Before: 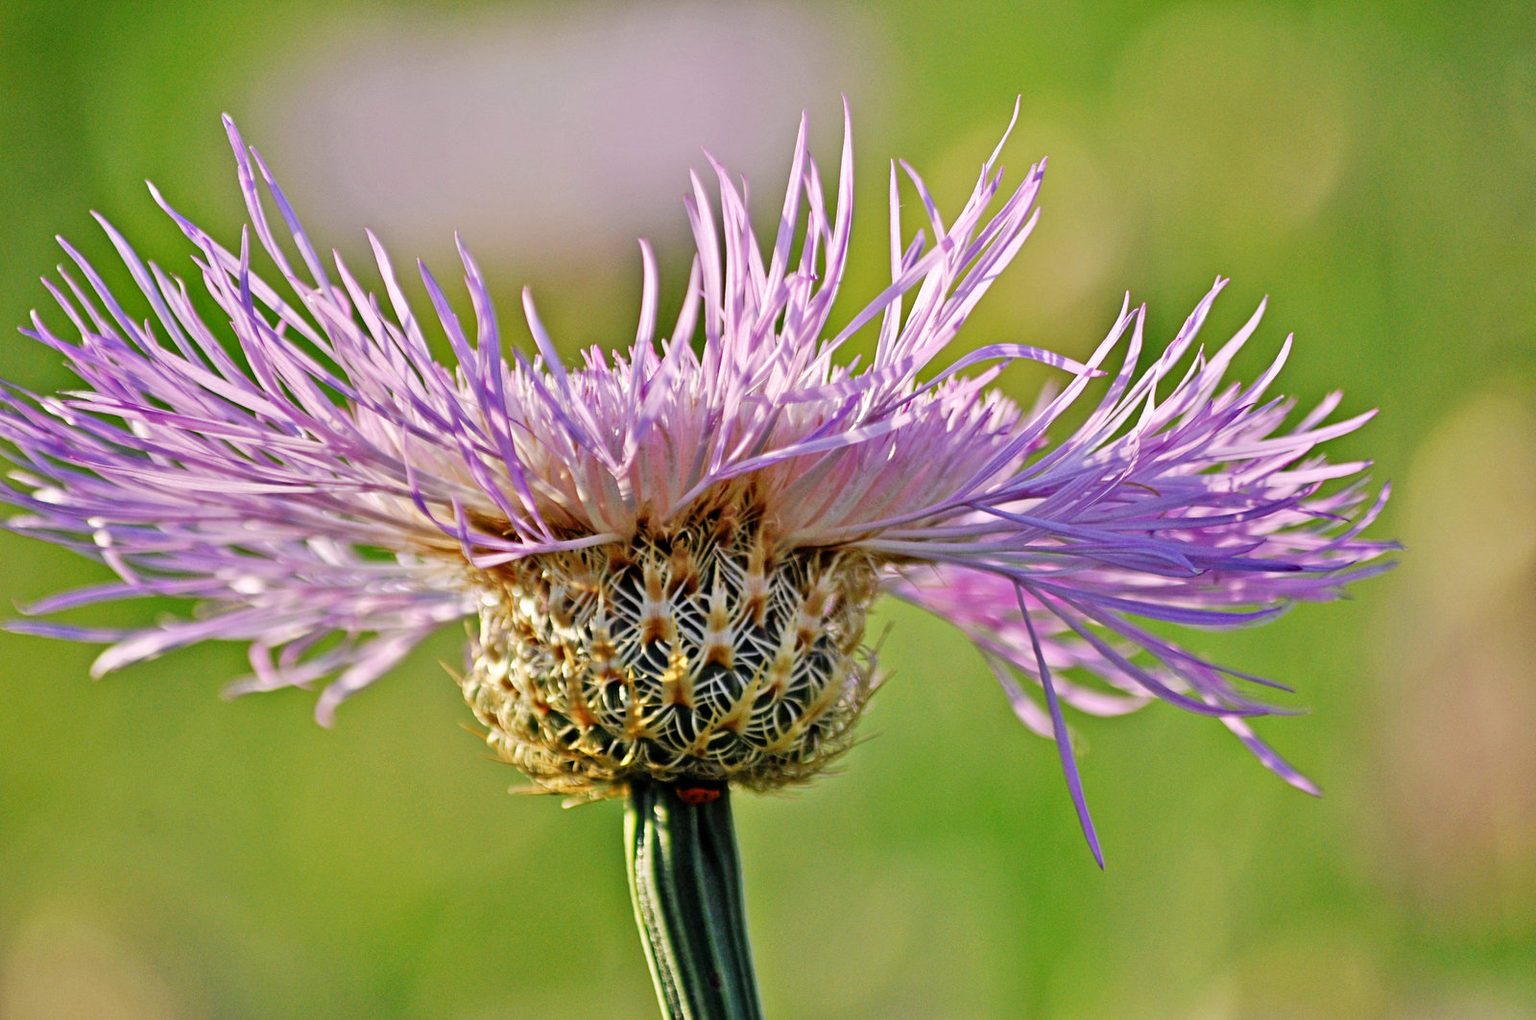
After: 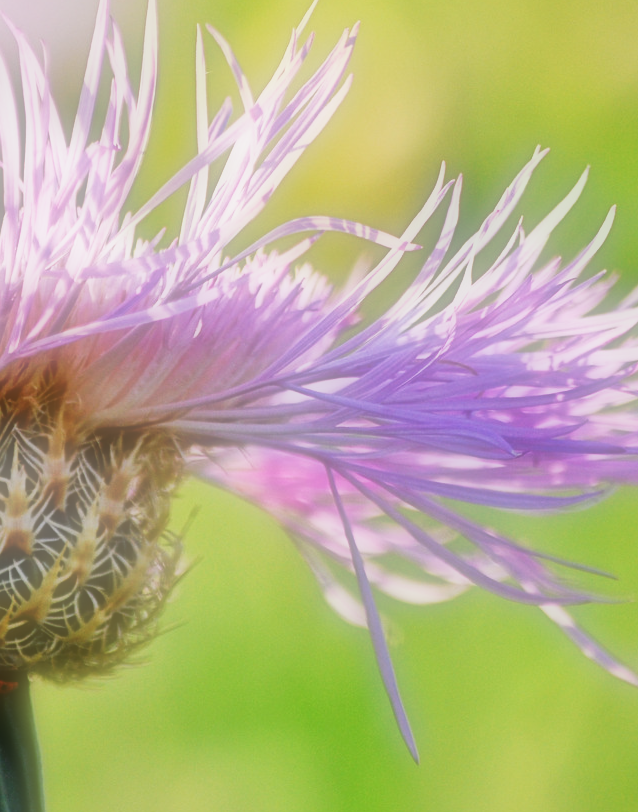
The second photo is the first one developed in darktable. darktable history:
crop: left 45.721%, top 13.393%, right 14.118%, bottom 10.01%
base curve: curves: ch0 [(0, 0) (0.088, 0.125) (0.176, 0.251) (0.354, 0.501) (0.613, 0.749) (1, 0.877)], preserve colors none
color balance: contrast -0.5%
soften: on, module defaults
local contrast: mode bilateral grid, contrast 20, coarseness 50, detail 120%, midtone range 0.2
